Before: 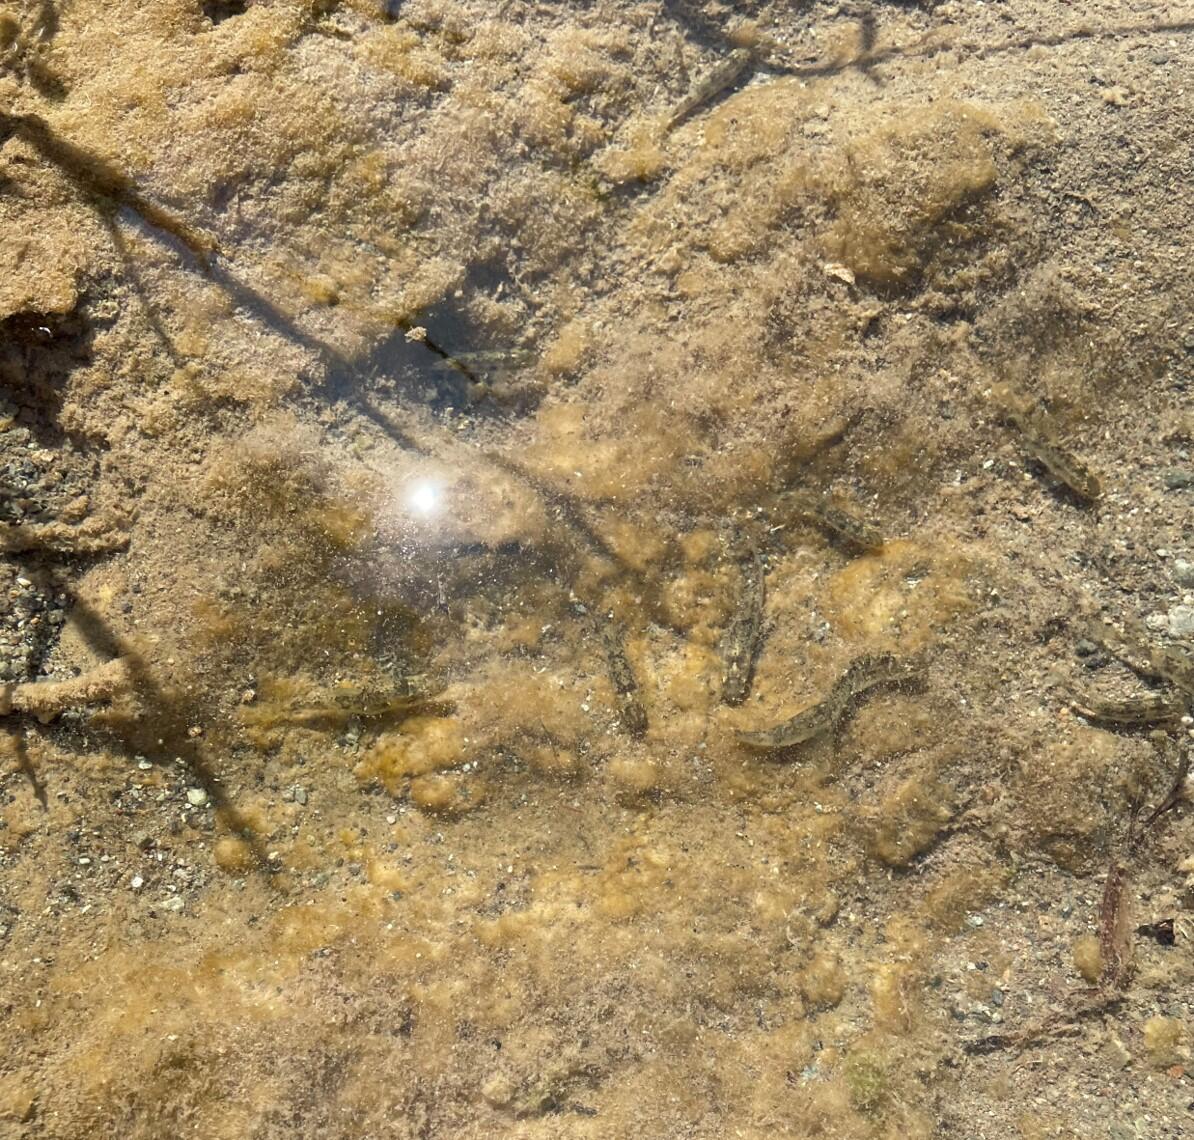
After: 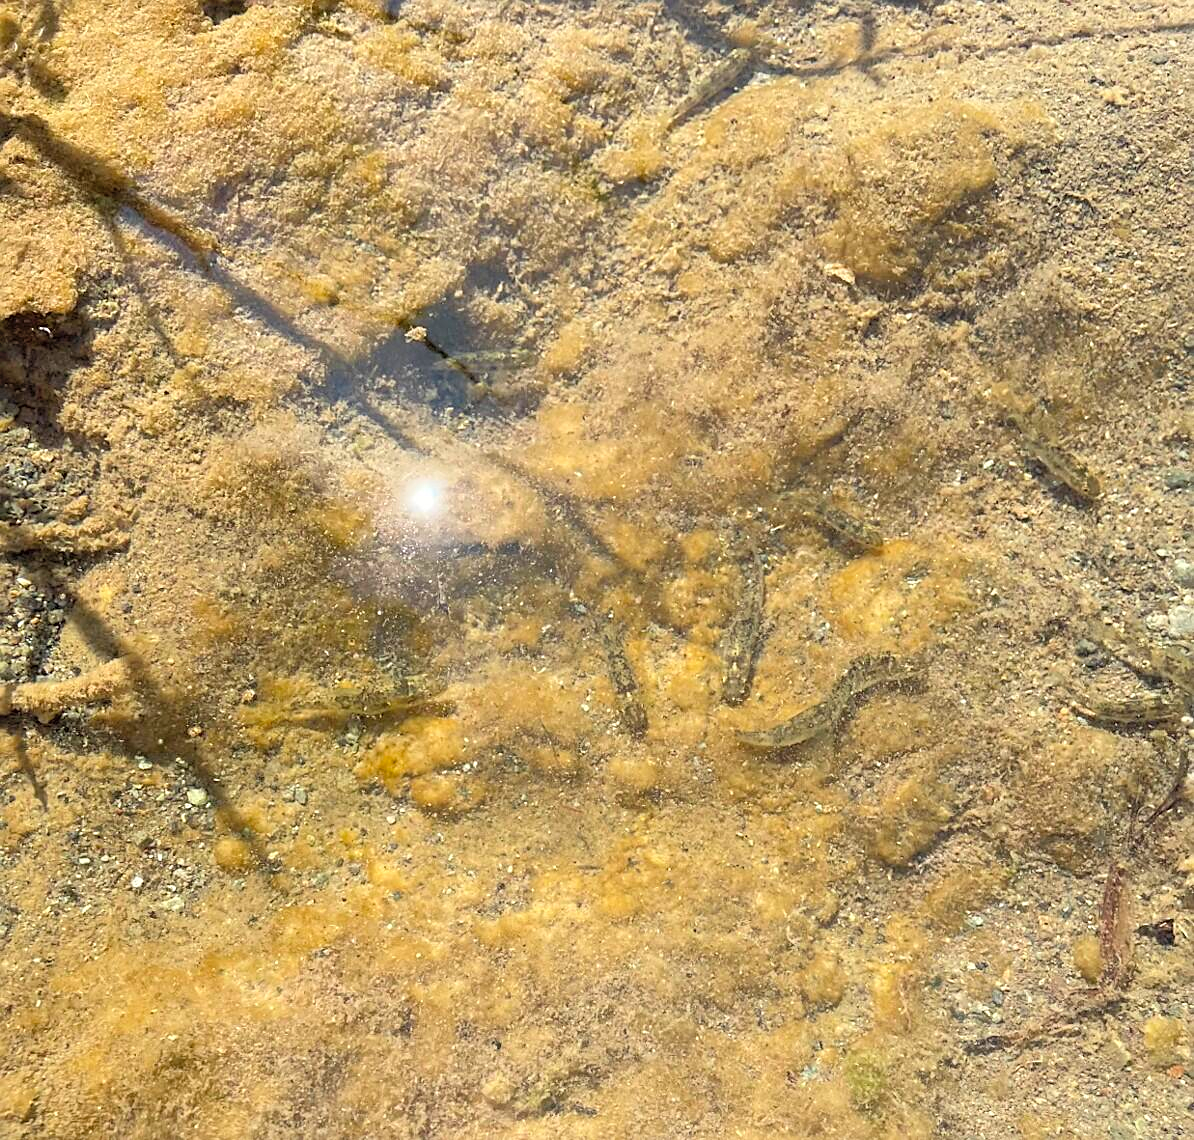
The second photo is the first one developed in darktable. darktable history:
sharpen: on, module defaults
tone equalizer: on, module defaults
contrast brightness saturation: contrast 0.068, brightness 0.175, saturation 0.413
